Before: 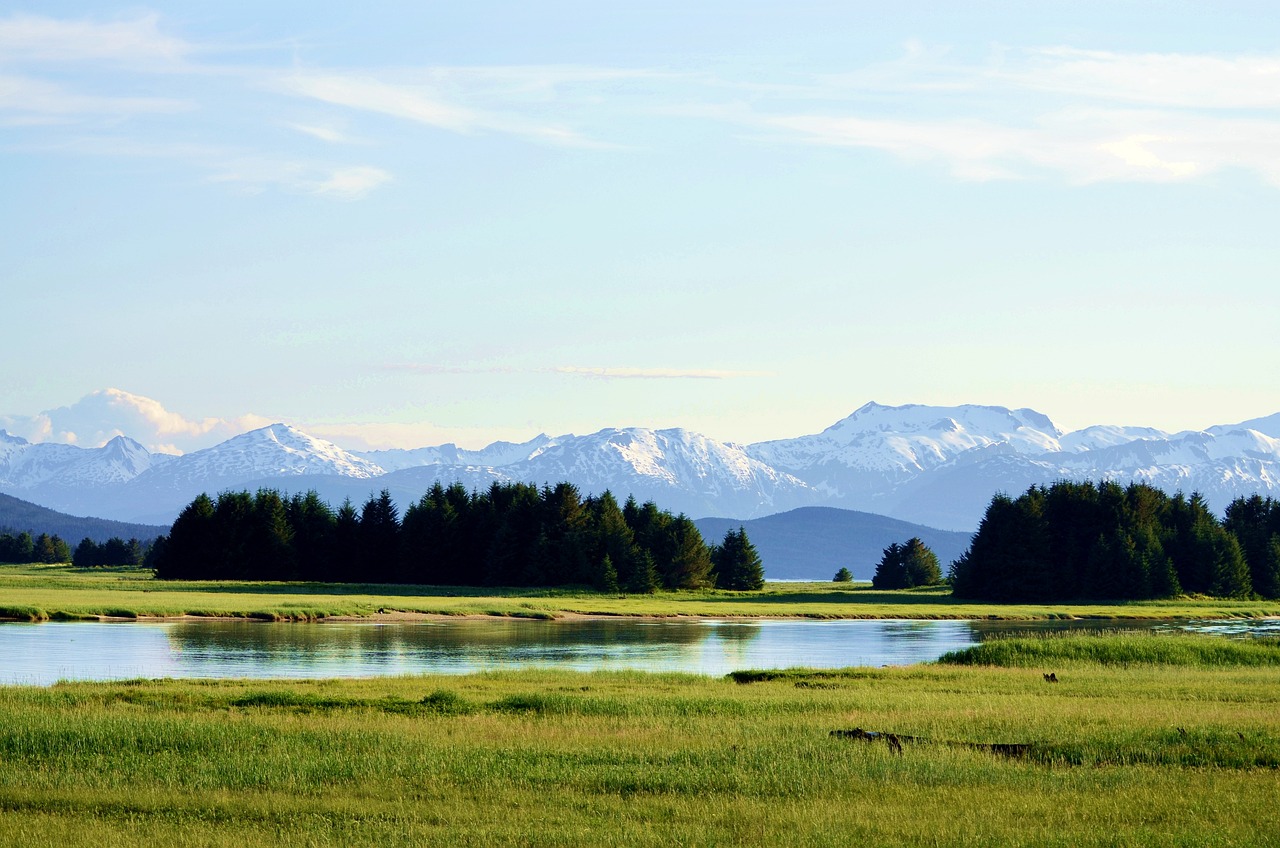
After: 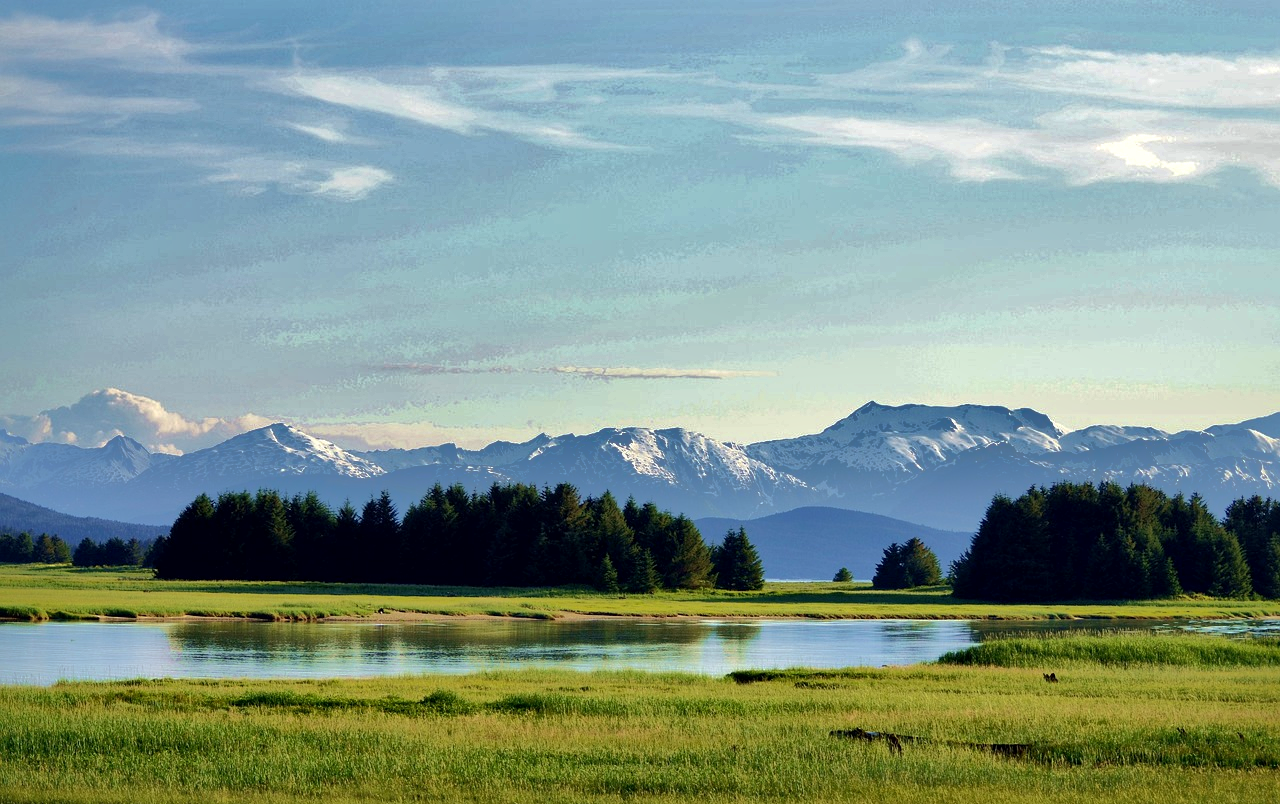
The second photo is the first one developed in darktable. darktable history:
crop and rotate: top 0%, bottom 5.097%
shadows and highlights: shadows 38.43, highlights -74.54
local contrast: mode bilateral grid, contrast 20, coarseness 50, detail 144%, midtone range 0.2
